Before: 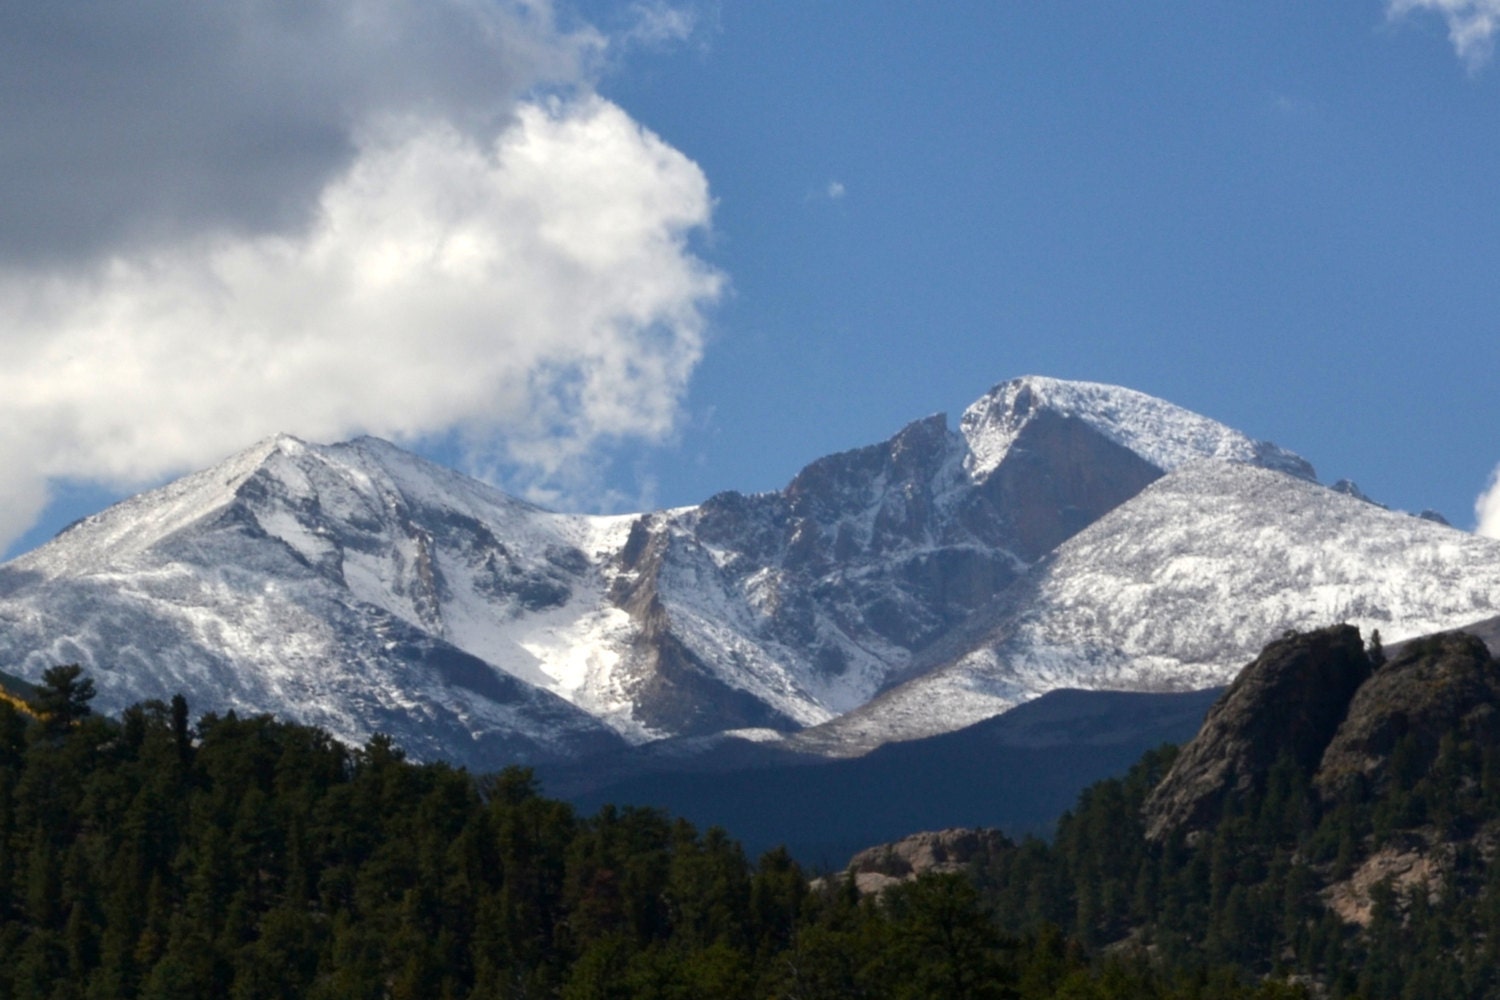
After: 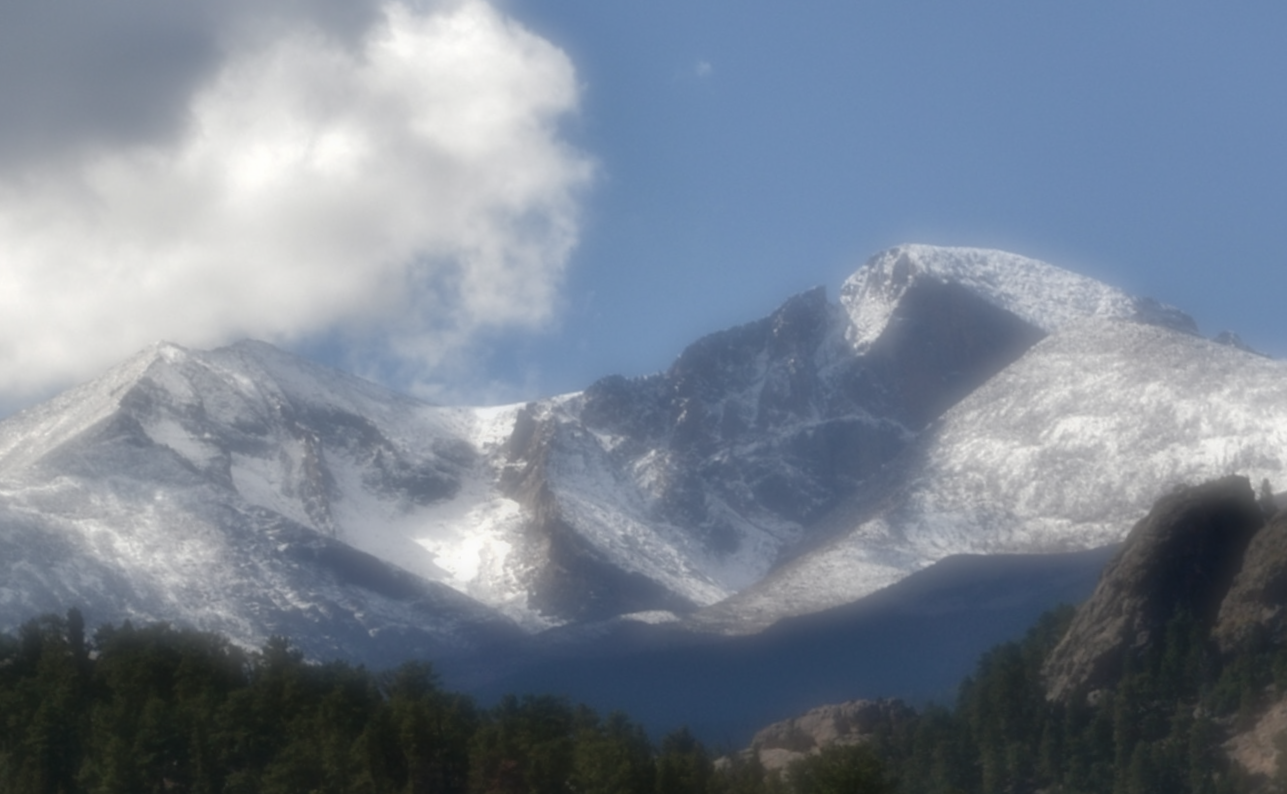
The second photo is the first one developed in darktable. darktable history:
soften: on, module defaults
shadows and highlights: on, module defaults
rotate and perspective: rotation -5°, crop left 0.05, crop right 0.952, crop top 0.11, crop bottom 0.89
crop and rotate: angle -1.96°, left 3.097%, top 4.154%, right 1.586%, bottom 0.529%
color balance: input saturation 100.43%, contrast fulcrum 14.22%, output saturation 70.41%
